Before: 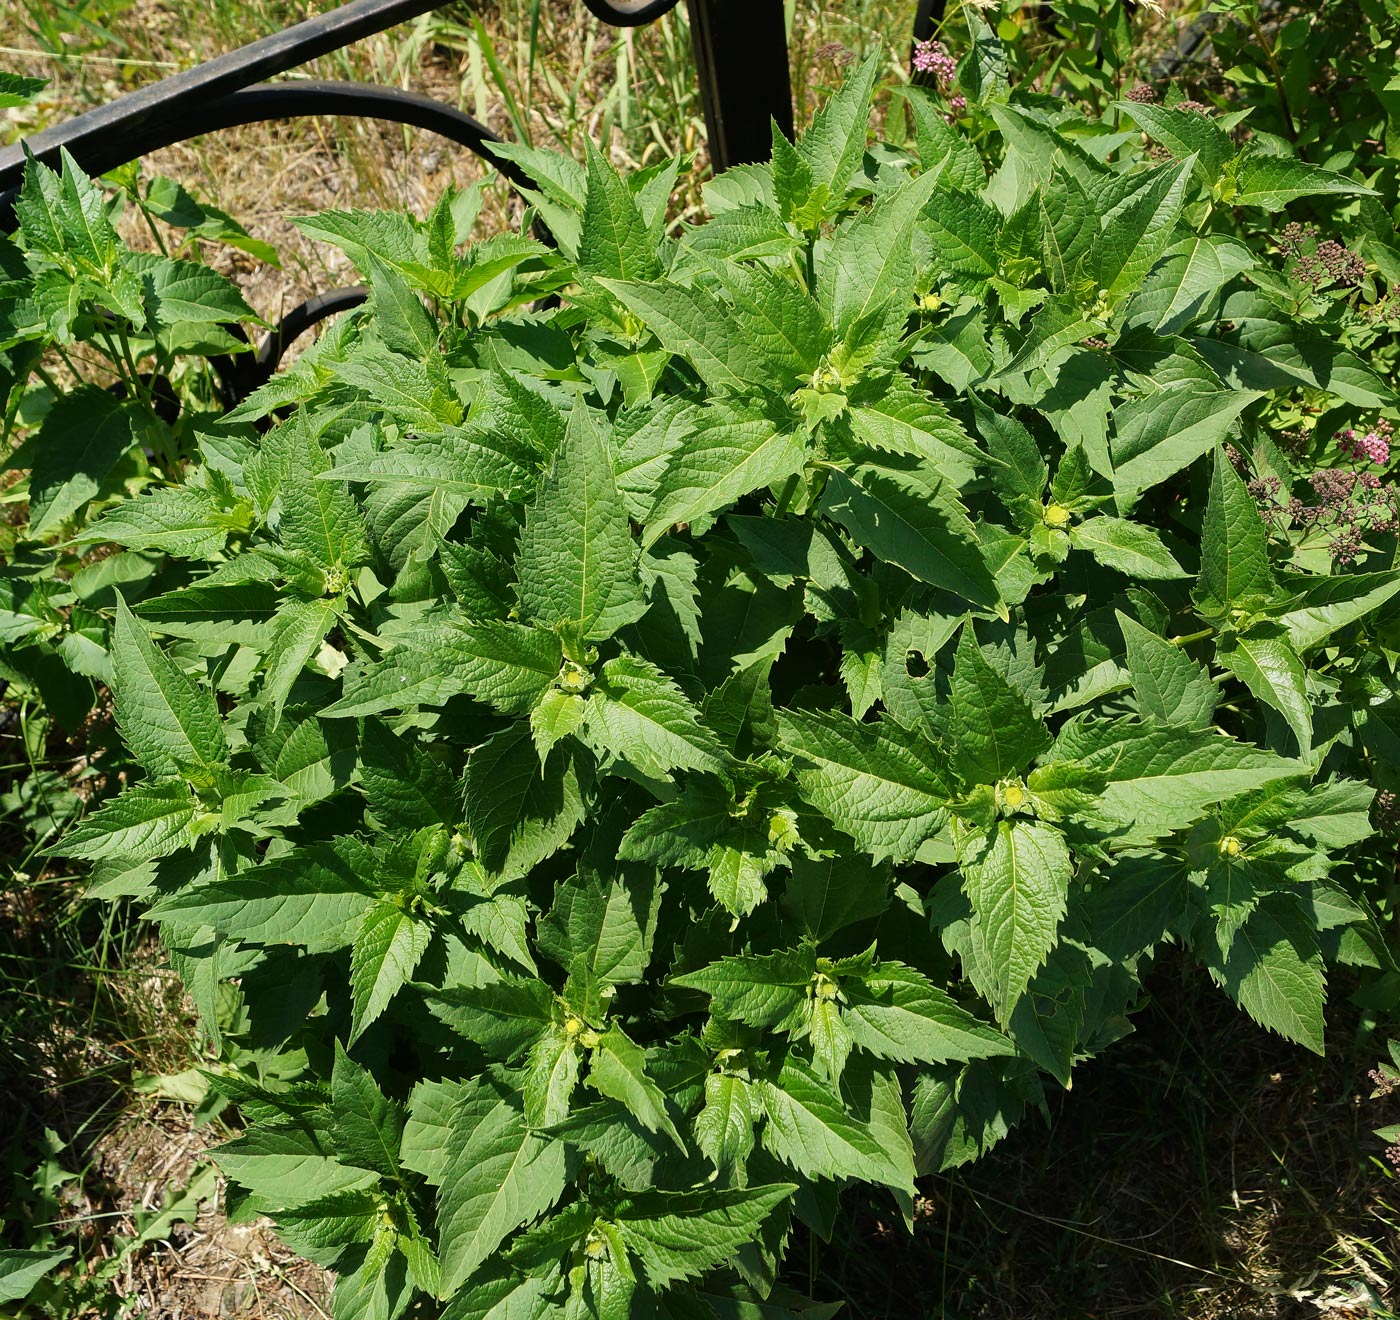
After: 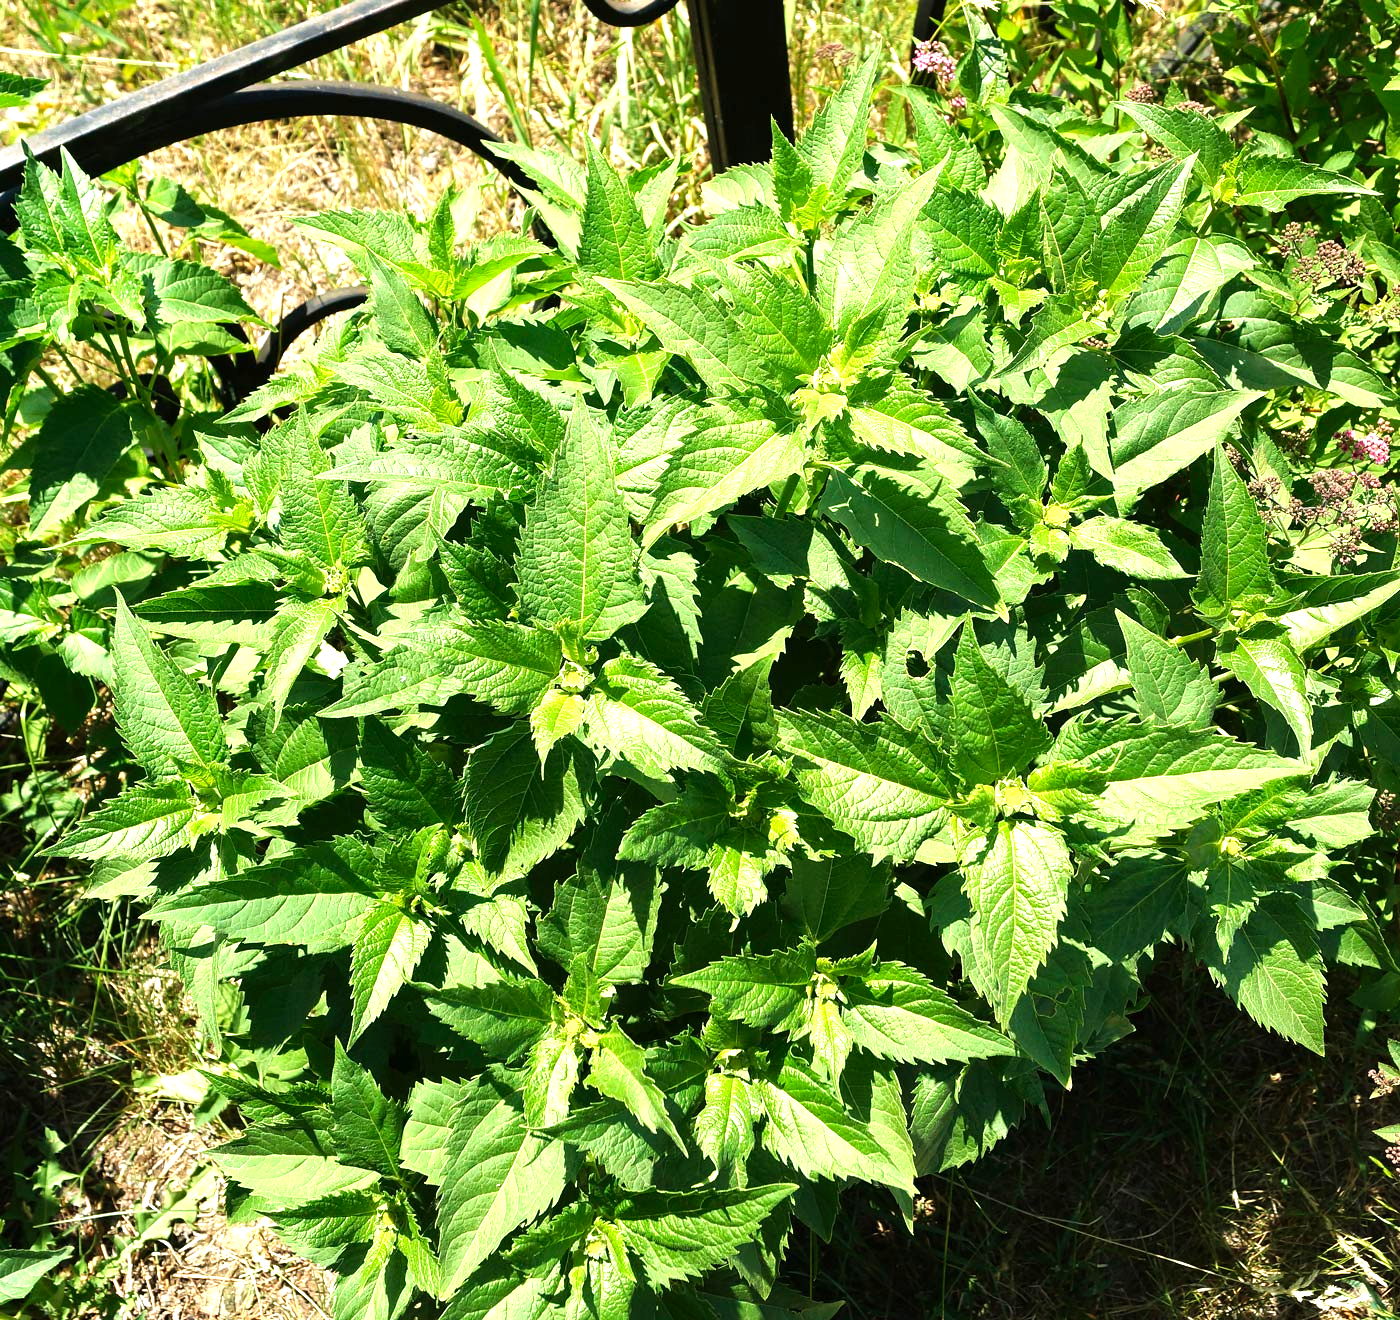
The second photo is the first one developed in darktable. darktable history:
velvia: strength 17.15%
levels: levels [0, 0.352, 0.703]
